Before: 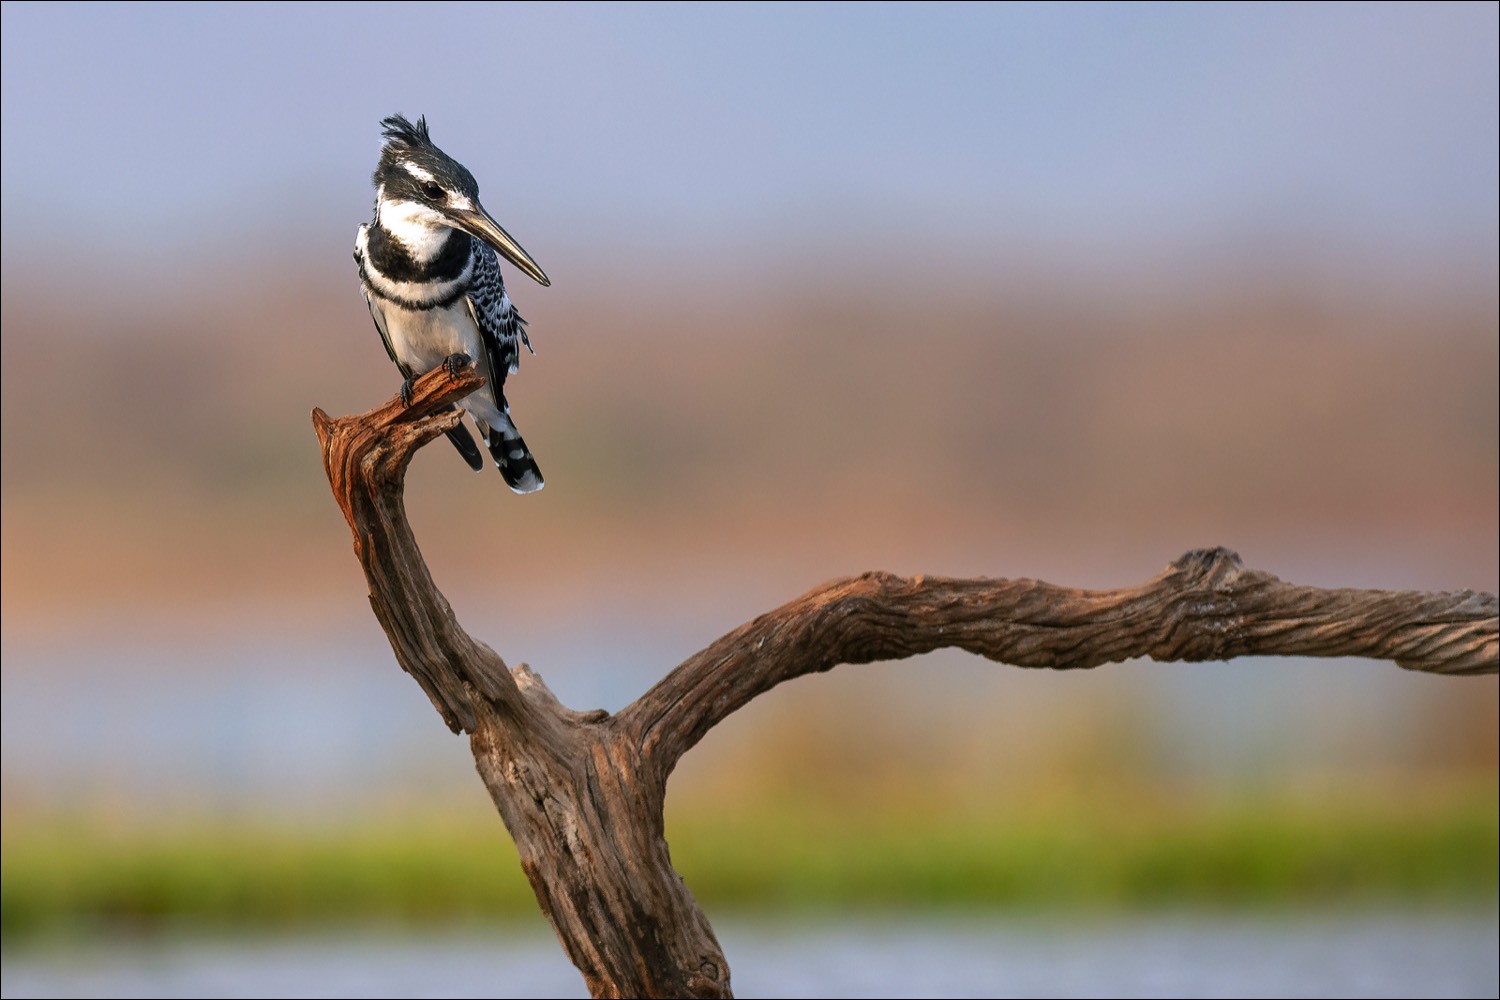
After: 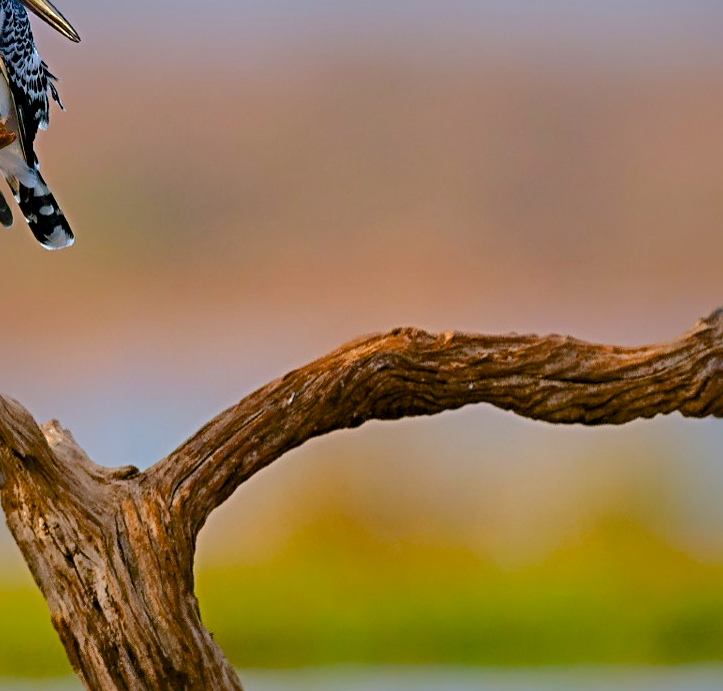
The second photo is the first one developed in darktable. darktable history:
color balance rgb: linear chroma grading › shadows 9.353%, linear chroma grading › highlights 10.71%, linear chroma grading › global chroma 15.388%, linear chroma grading › mid-tones 14.905%, perceptual saturation grading › global saturation 20%, perceptual saturation grading › highlights -25.039%, perceptual saturation grading › shadows 25.796%, global vibrance 16.756%, saturation formula JzAzBz (2021)
sharpen: radius 4.887
crop: left 31.345%, top 24.482%, right 20.449%, bottom 6.357%
shadows and highlights: shadows -19.71, highlights -73.02
